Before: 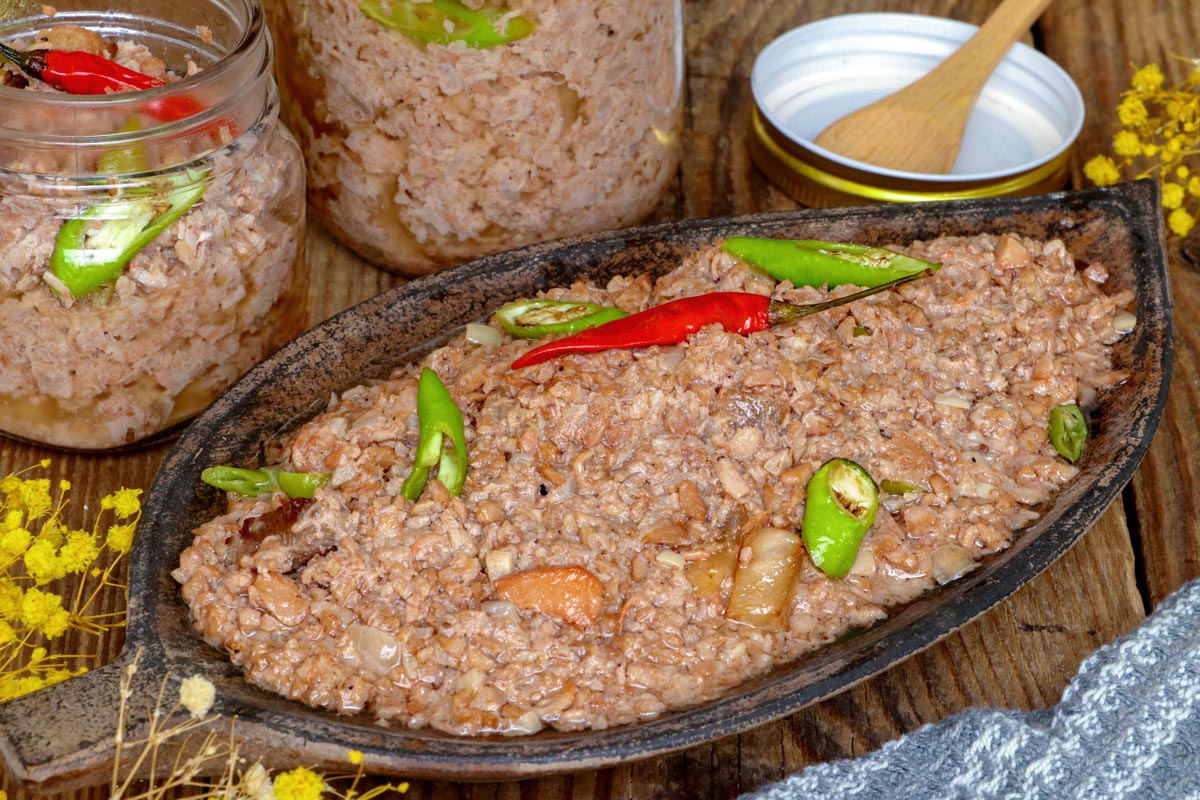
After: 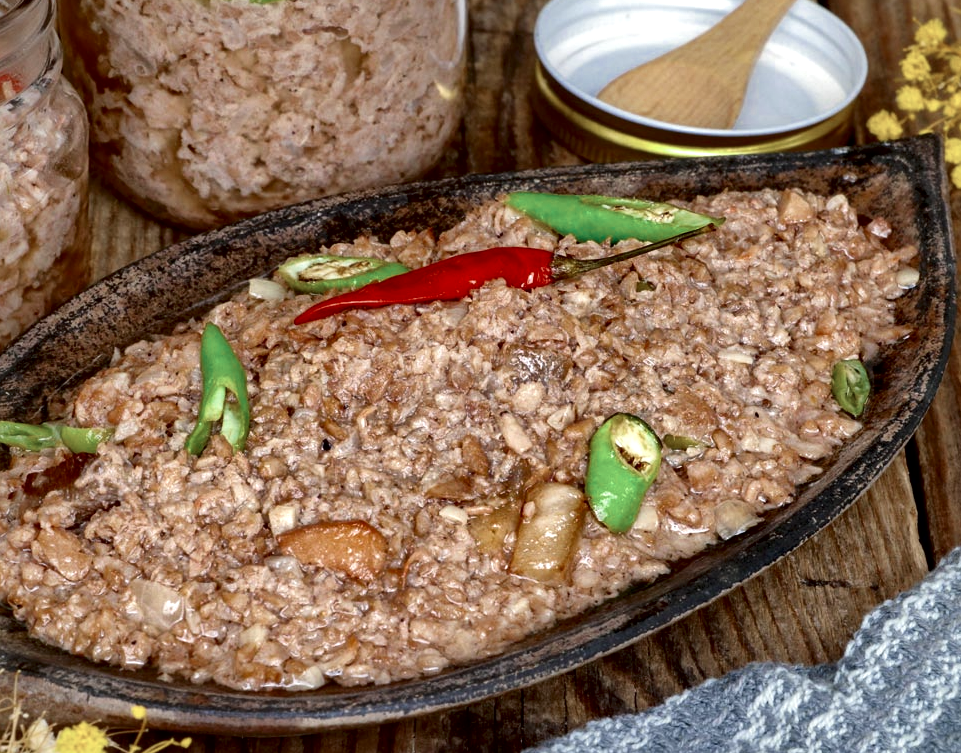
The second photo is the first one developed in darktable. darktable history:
local contrast: mode bilateral grid, contrast 70, coarseness 76, detail 180%, midtone range 0.2
crop and rotate: left 18.084%, top 5.81%, right 1.816%
color zones: curves: ch0 [(0, 0.5) (0.125, 0.4) (0.25, 0.5) (0.375, 0.4) (0.5, 0.4) (0.625, 0.35) (0.75, 0.35) (0.875, 0.5)]; ch1 [(0, 0.35) (0.125, 0.45) (0.25, 0.35) (0.375, 0.35) (0.5, 0.35) (0.625, 0.35) (0.75, 0.45) (0.875, 0.35)]; ch2 [(0, 0.6) (0.125, 0.5) (0.25, 0.5) (0.375, 0.6) (0.5, 0.6) (0.625, 0.5) (0.75, 0.5) (0.875, 0.5)]
